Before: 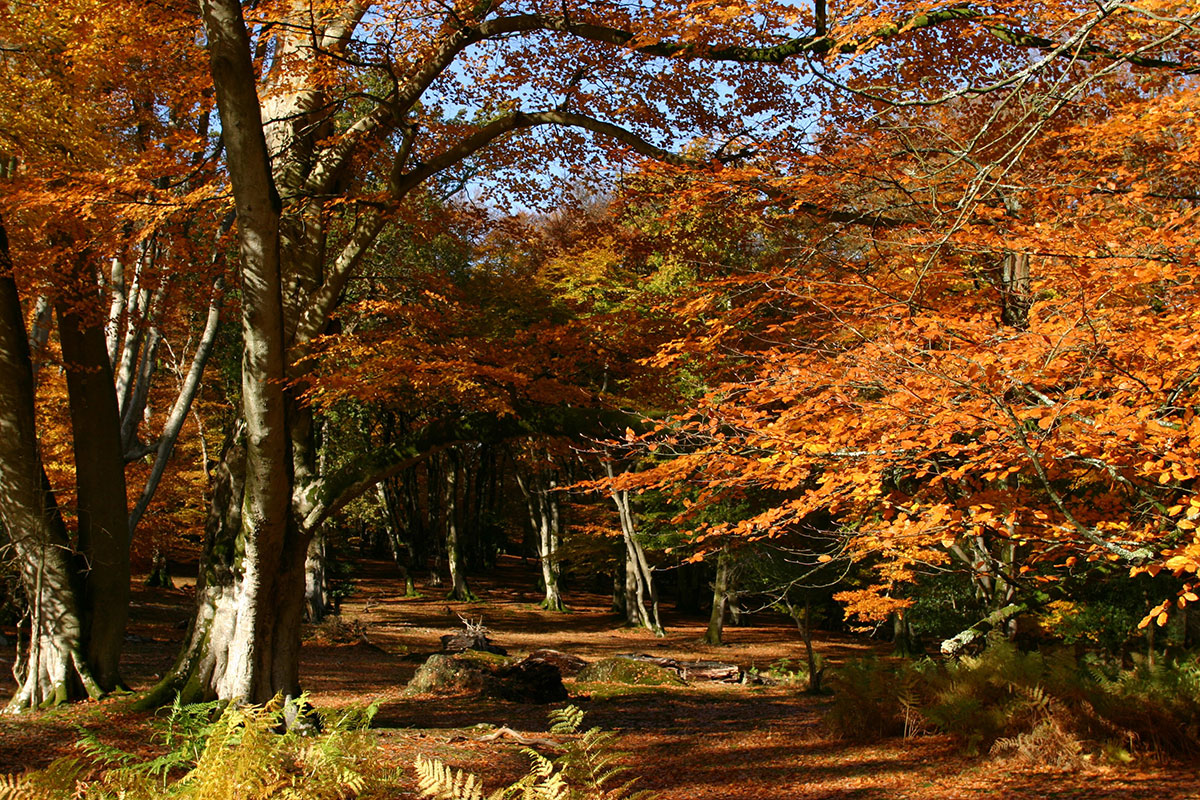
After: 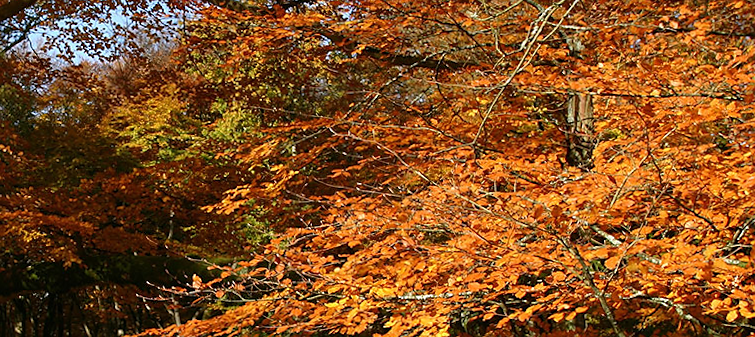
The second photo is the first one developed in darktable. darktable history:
rotate and perspective: rotation -1°, crop left 0.011, crop right 0.989, crop top 0.025, crop bottom 0.975
crop: left 36.005%, top 18.293%, right 0.31%, bottom 38.444%
sharpen: radius 1, threshold 1
